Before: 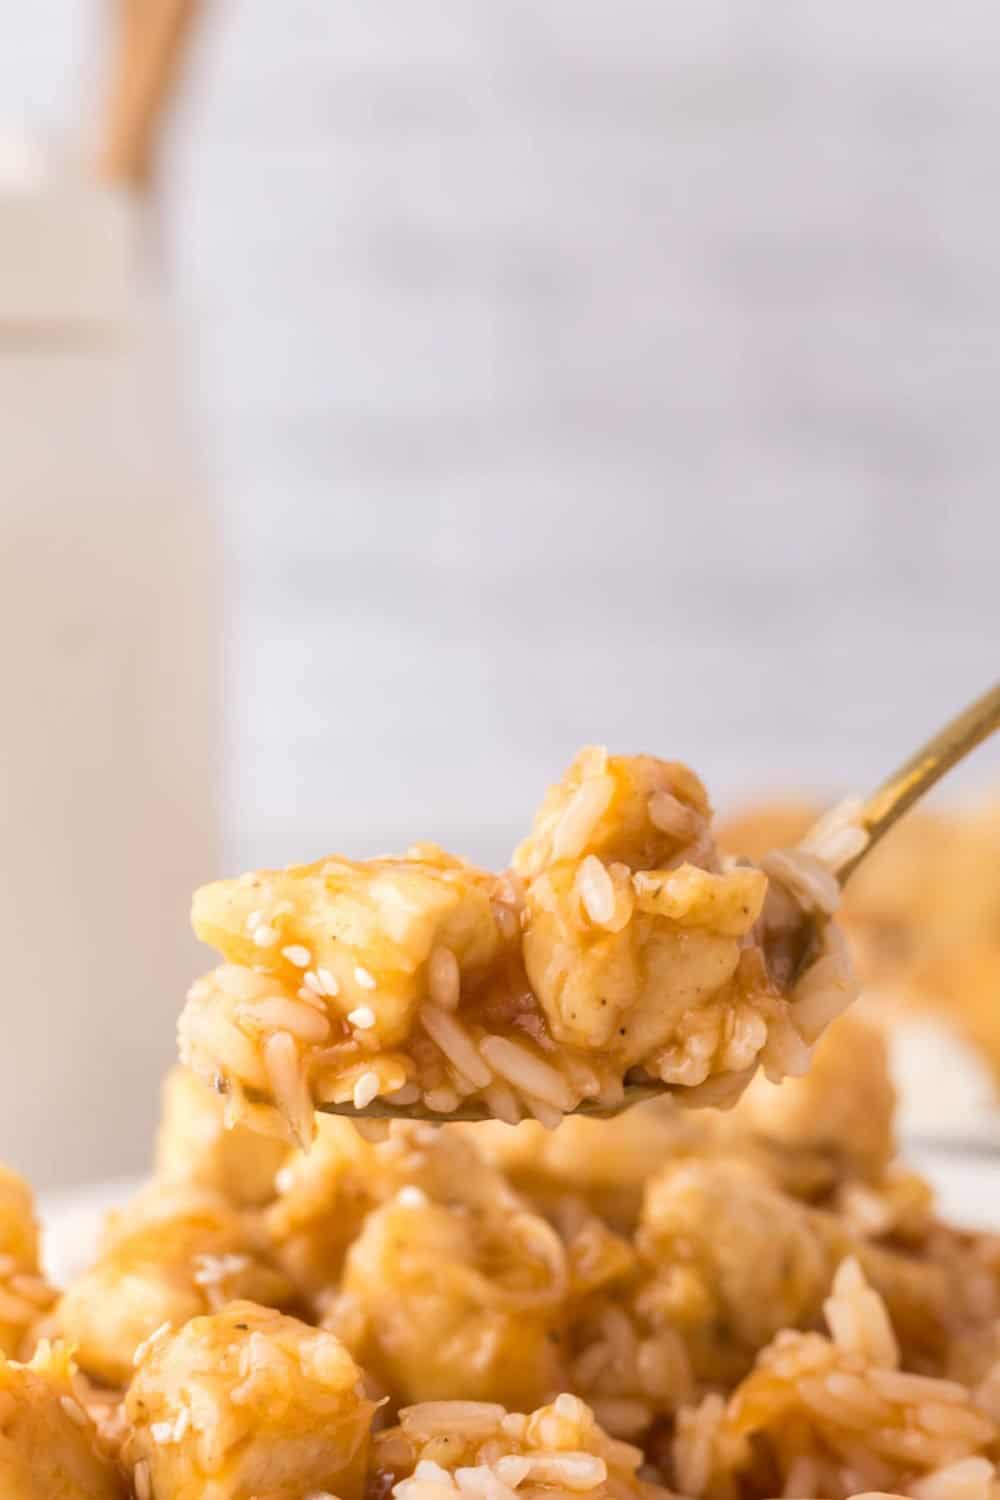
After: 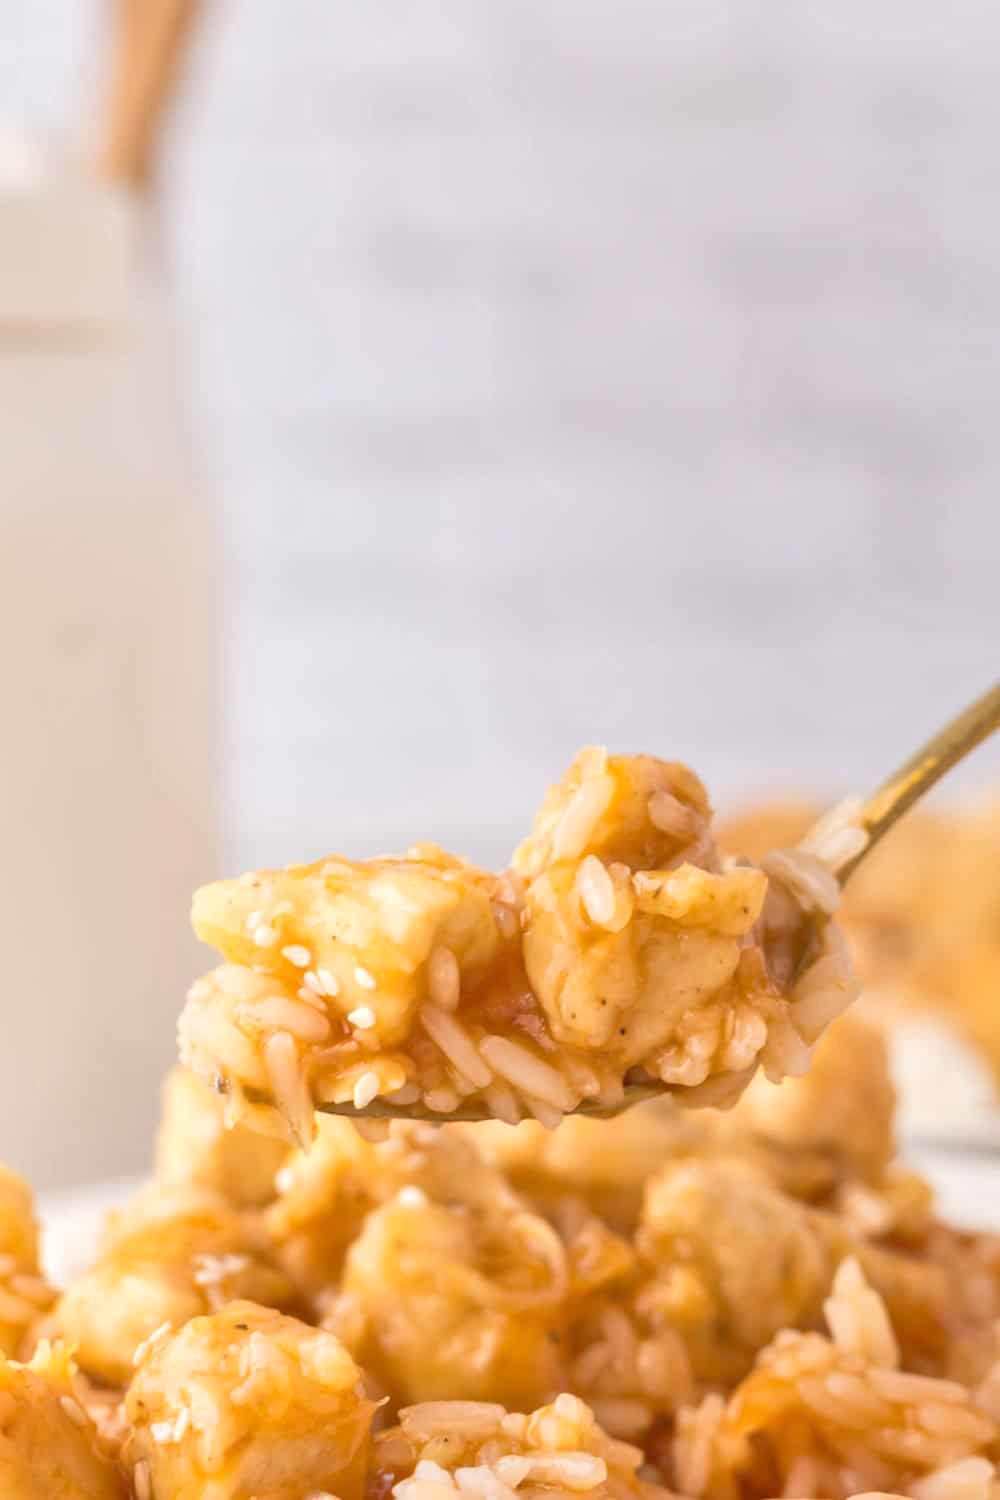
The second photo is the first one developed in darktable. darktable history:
tone equalizer: -7 EV 0.15 EV, -6 EV 0.575 EV, -5 EV 1.11 EV, -4 EV 1.31 EV, -3 EV 1.15 EV, -2 EV 0.6 EV, -1 EV 0.154 EV, mask exposure compensation -0.486 EV
